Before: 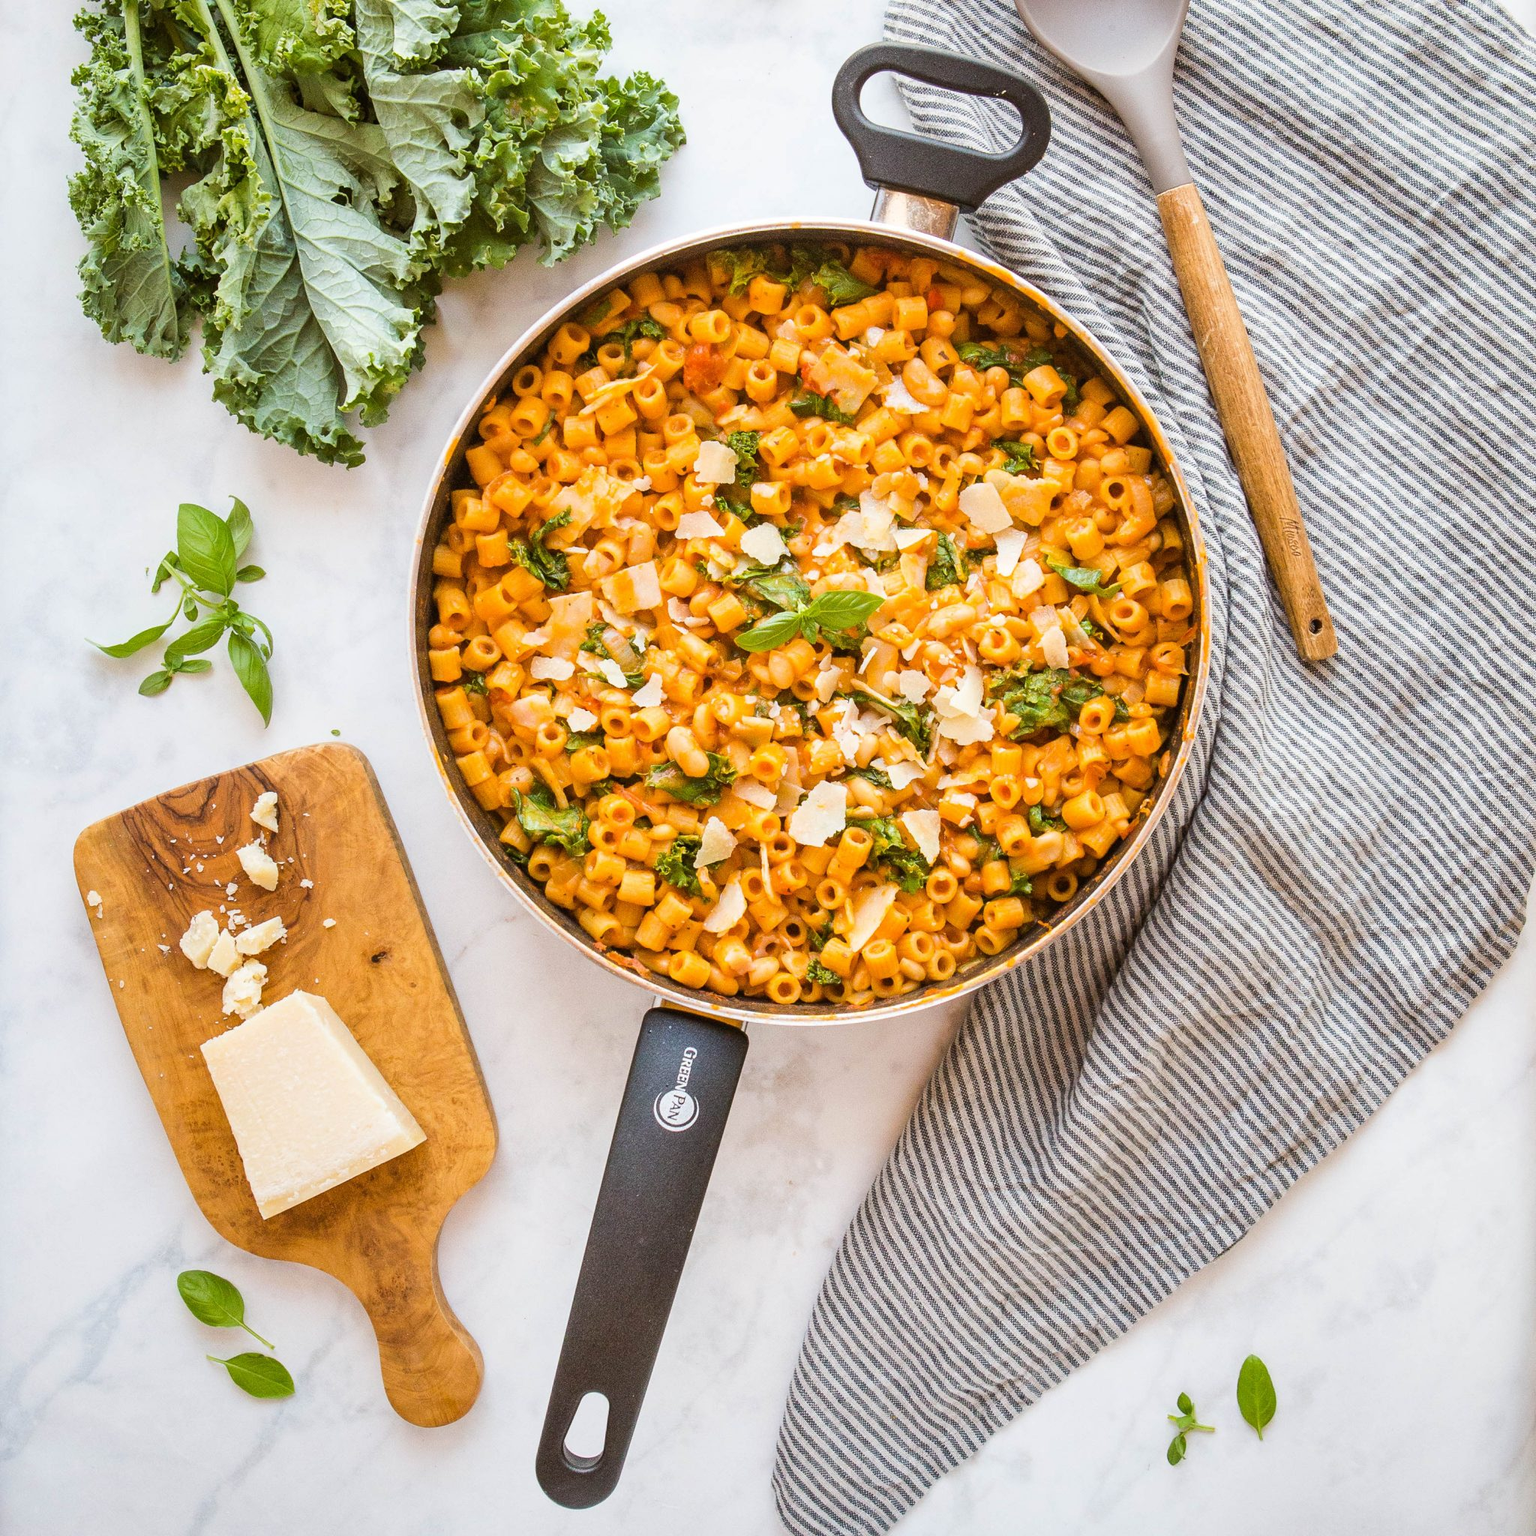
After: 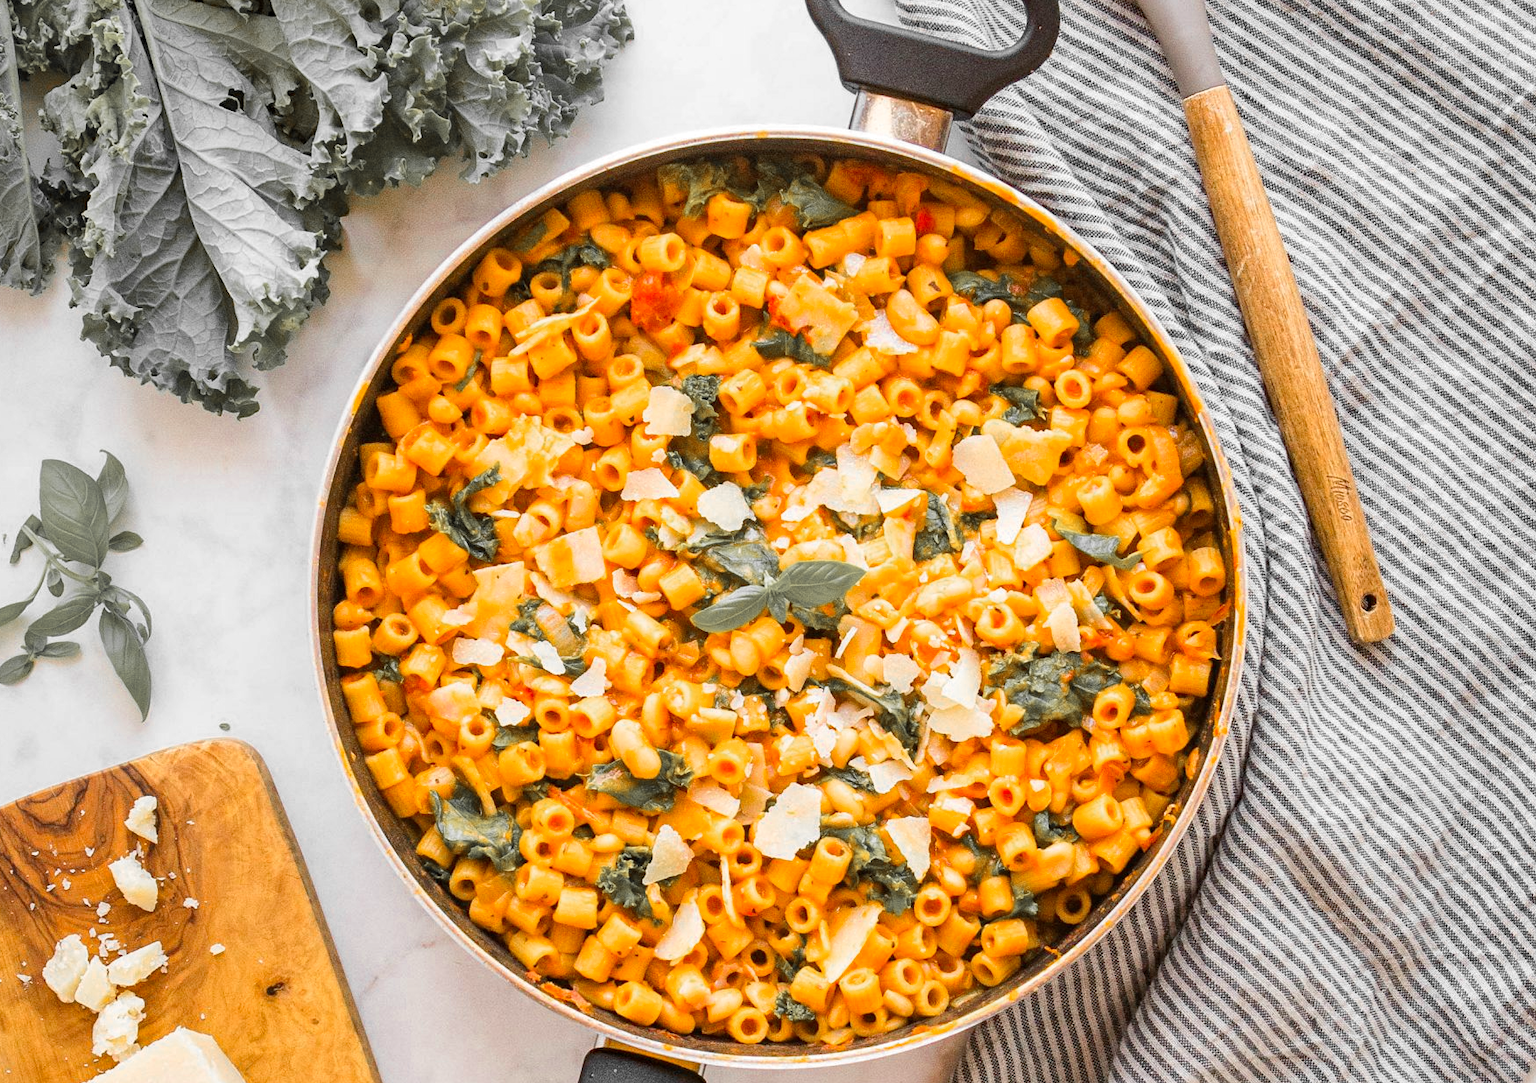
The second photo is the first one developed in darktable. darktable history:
color zones: curves: ch0 [(0, 0.447) (0.184, 0.543) (0.323, 0.476) (0.429, 0.445) (0.571, 0.443) (0.714, 0.451) (0.857, 0.452) (1, 0.447)]; ch1 [(0, 0.464) (0.176, 0.46) (0.287, 0.177) (0.429, 0.002) (0.571, 0) (0.714, 0) (0.857, 0) (1, 0.464)], mix 20%
haze removal: compatibility mode true, adaptive false
crop and rotate: left 9.345%, top 7.22%, right 4.982%, bottom 32.331%
vibrance: vibrance 95.34%
